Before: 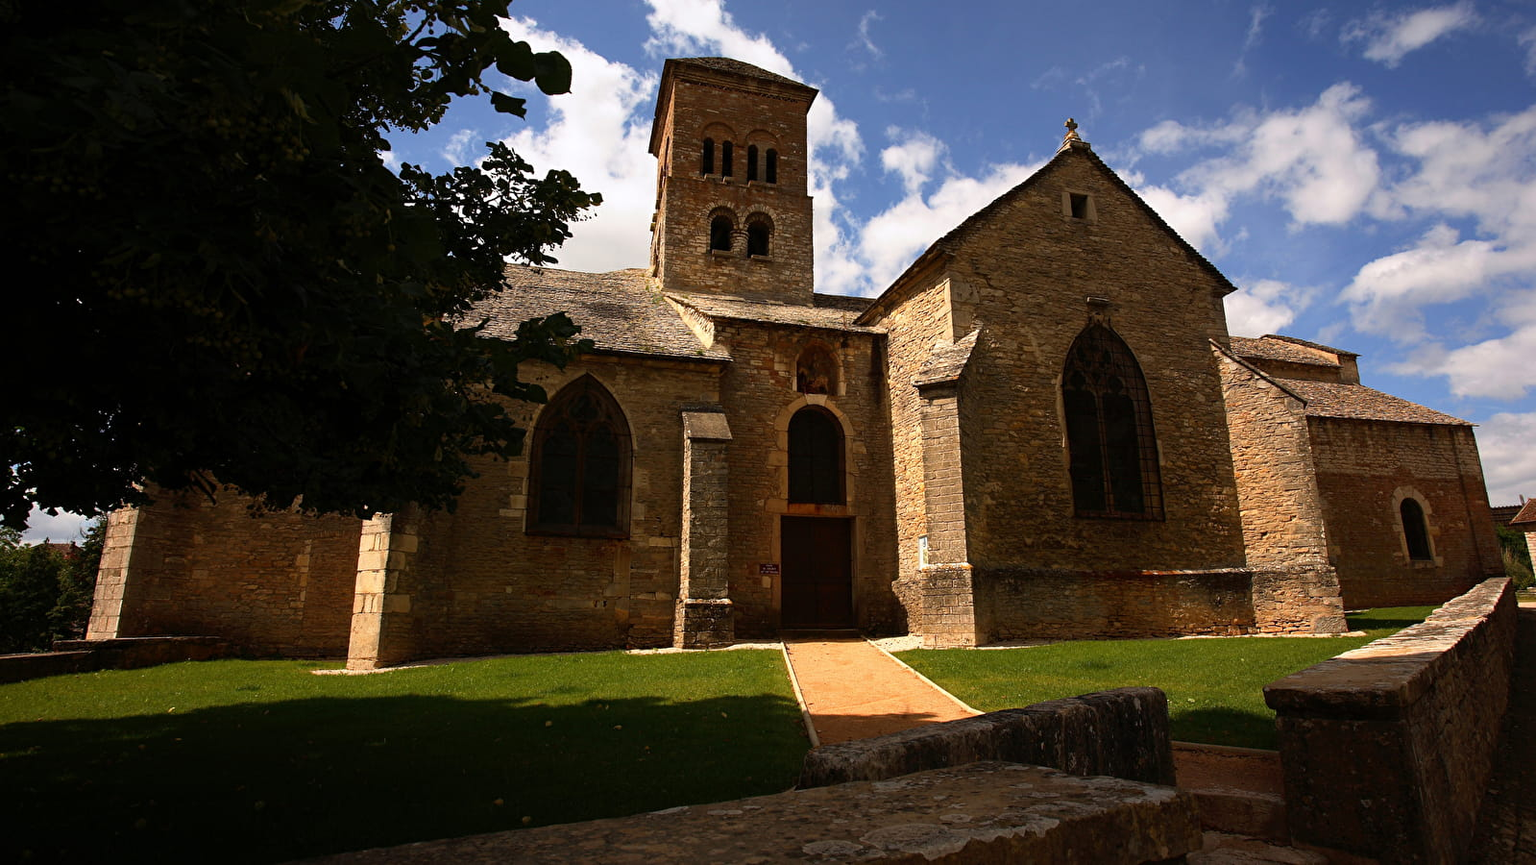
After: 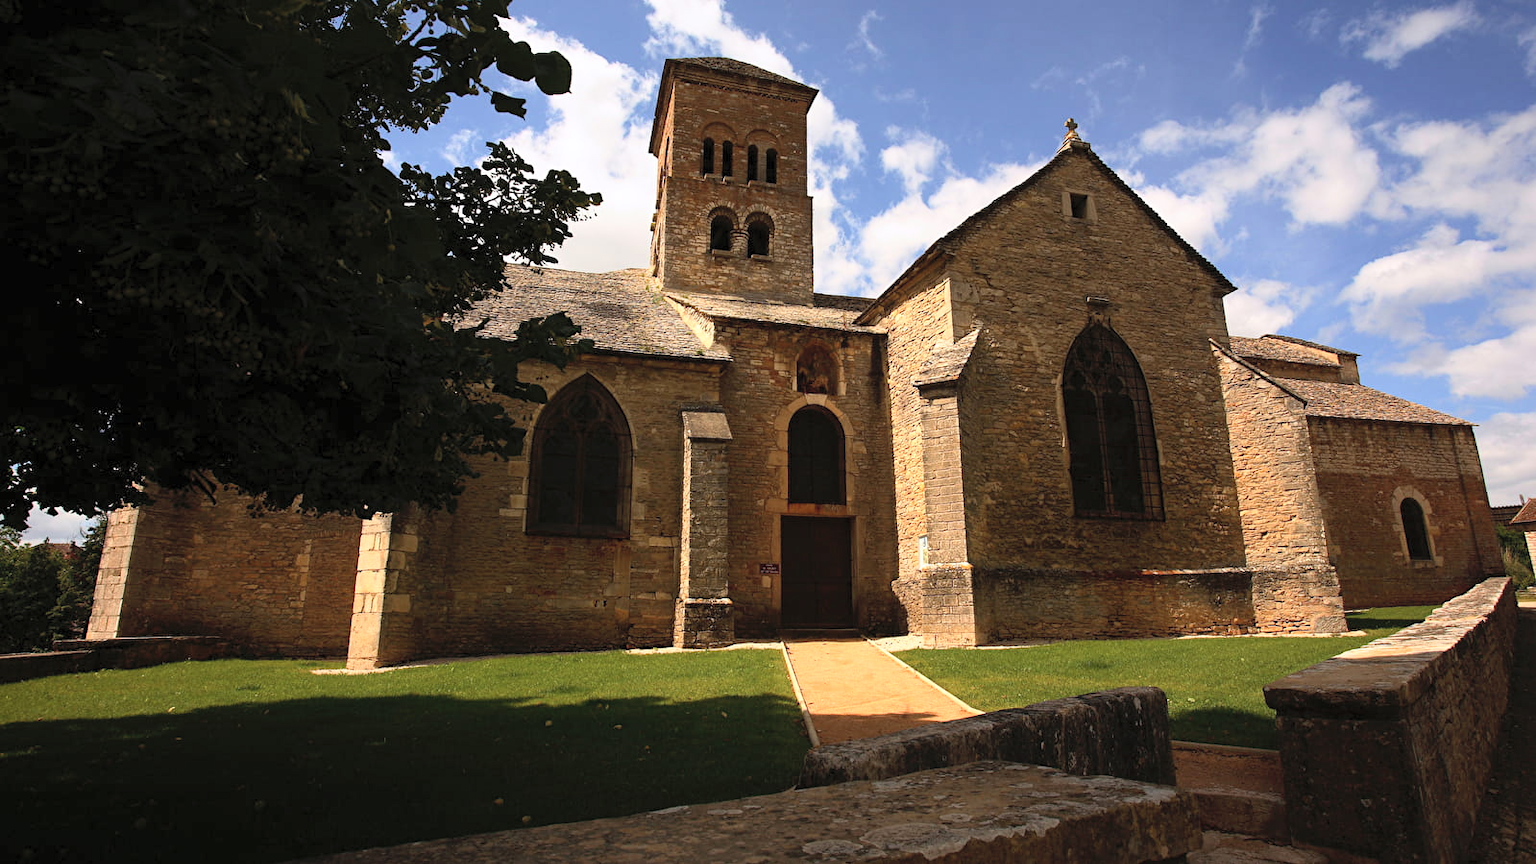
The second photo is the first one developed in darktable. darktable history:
contrast brightness saturation: contrast 0.141, brightness 0.227
